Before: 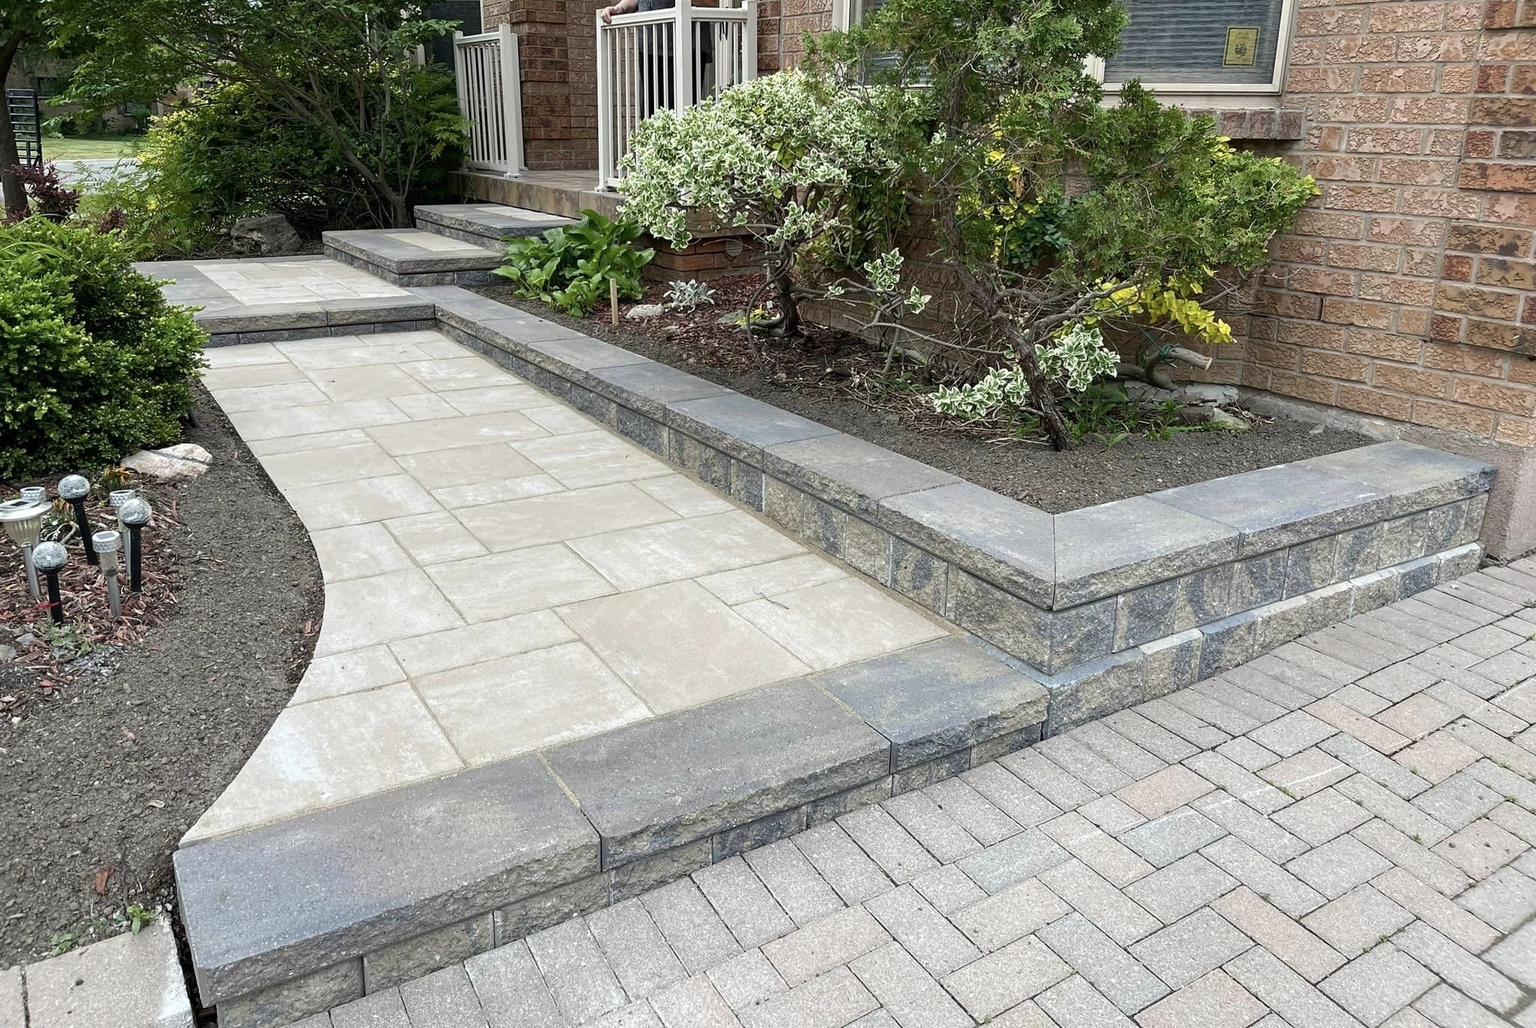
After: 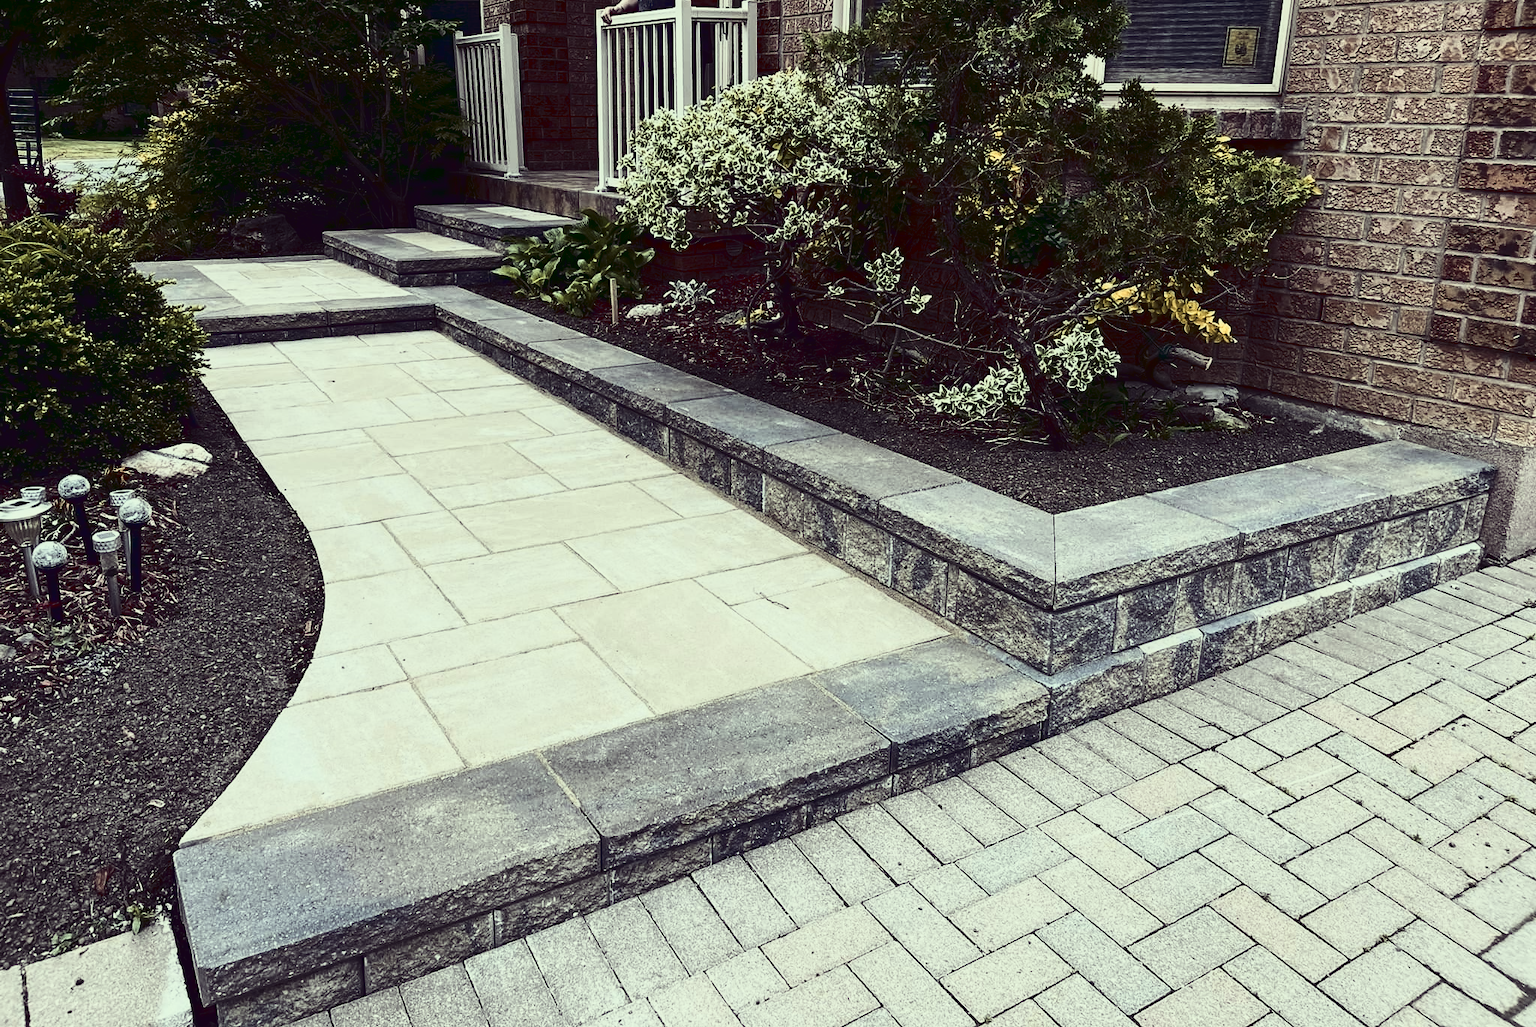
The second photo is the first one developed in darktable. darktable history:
contrast brightness saturation: contrast 0.093, brightness -0.589, saturation 0.169
color correction: highlights a* -20.23, highlights b* 20.79, shadows a* 19.91, shadows b* -20.82, saturation 0.455
tone curve: curves: ch0 [(0, 0.026) (0.146, 0.158) (0.272, 0.34) (0.434, 0.625) (0.676, 0.871) (0.994, 0.955)], color space Lab, linked channels, preserve colors none
color zones: curves: ch2 [(0, 0.5) (0.143, 0.5) (0.286, 0.416) (0.429, 0.5) (0.571, 0.5) (0.714, 0.5) (0.857, 0.5) (1, 0.5)]
